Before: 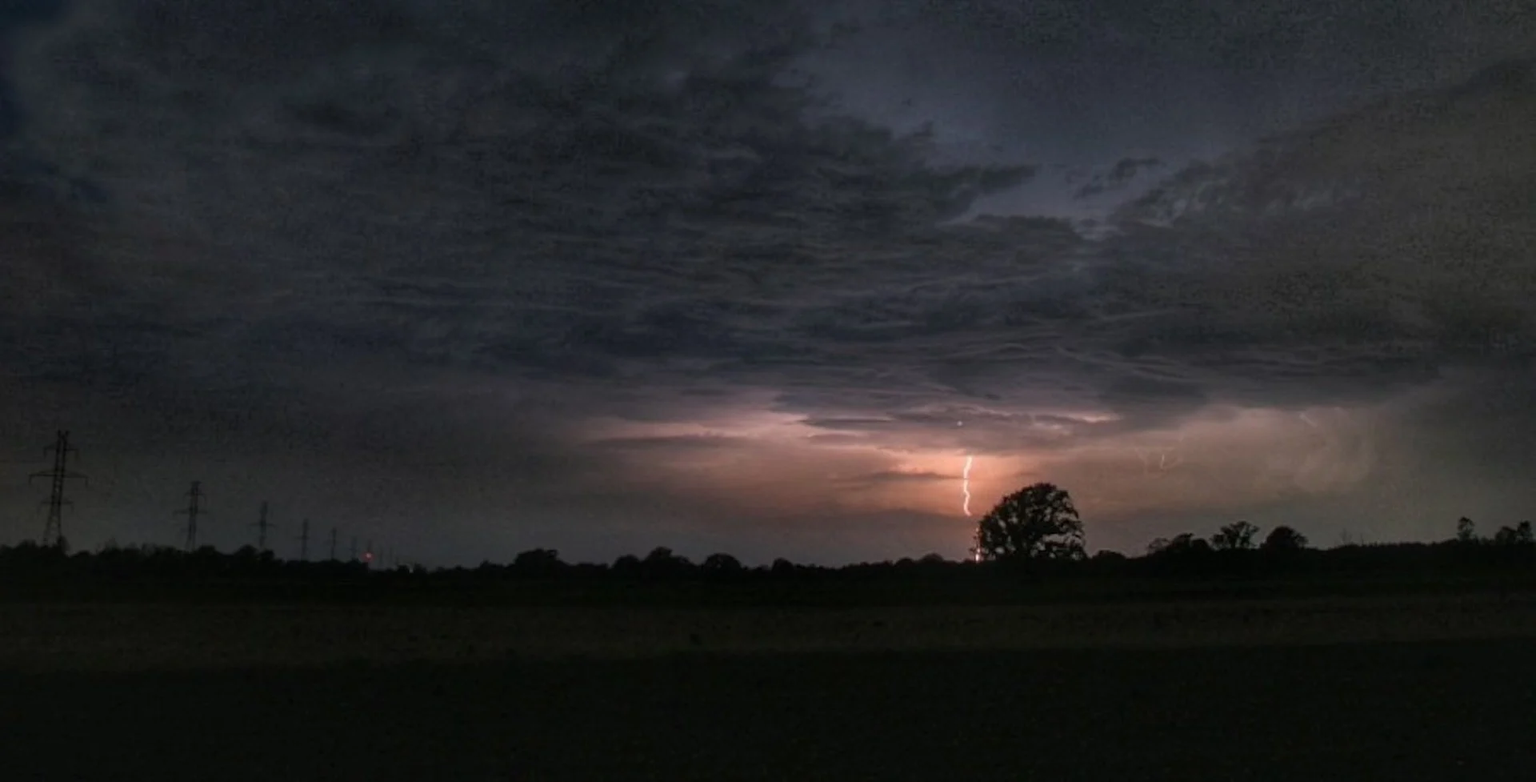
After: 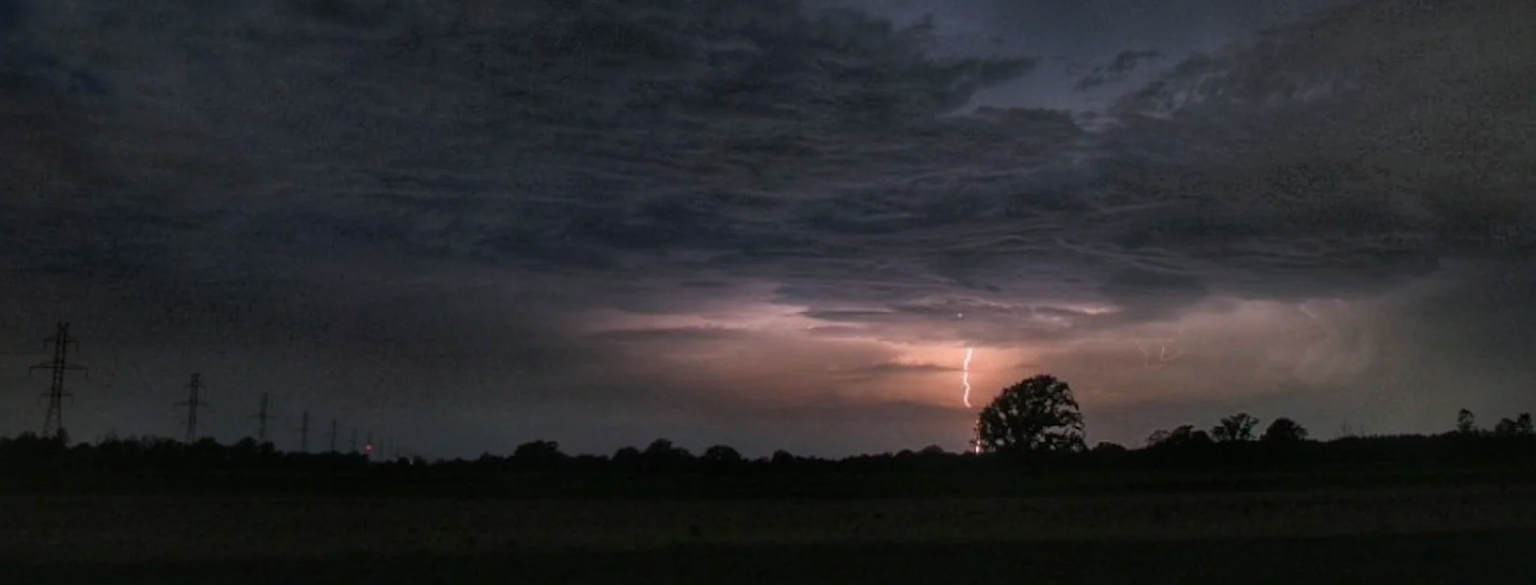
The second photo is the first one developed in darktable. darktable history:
white balance: red 0.983, blue 1.036
crop: top 13.819%, bottom 11.169%
